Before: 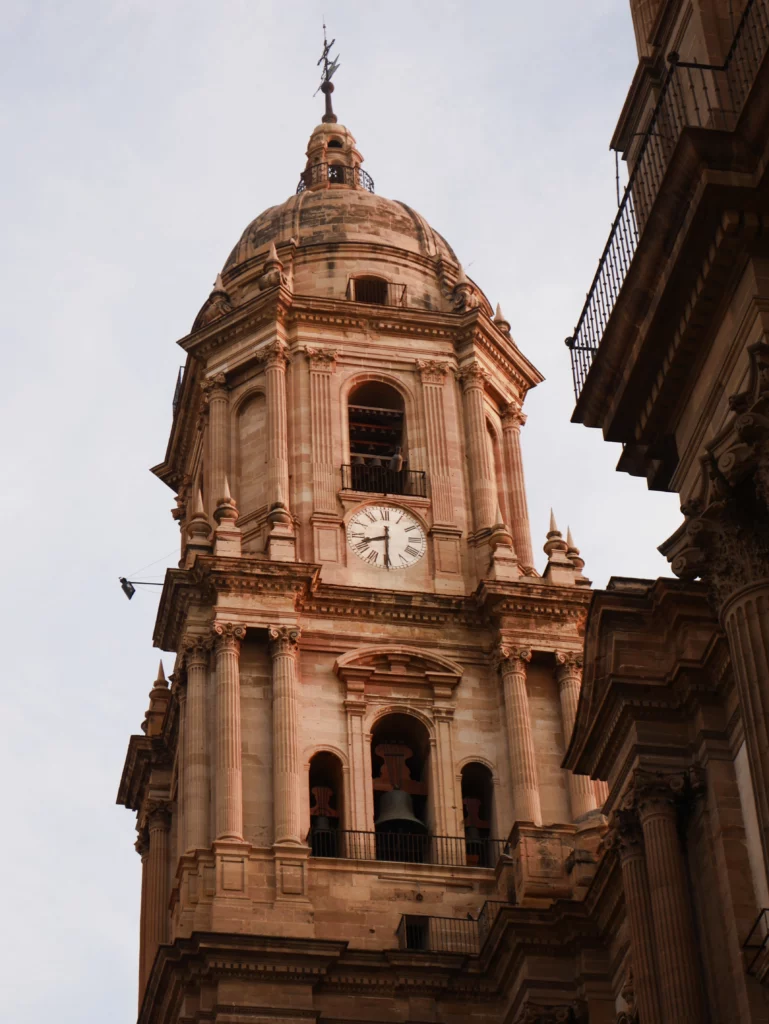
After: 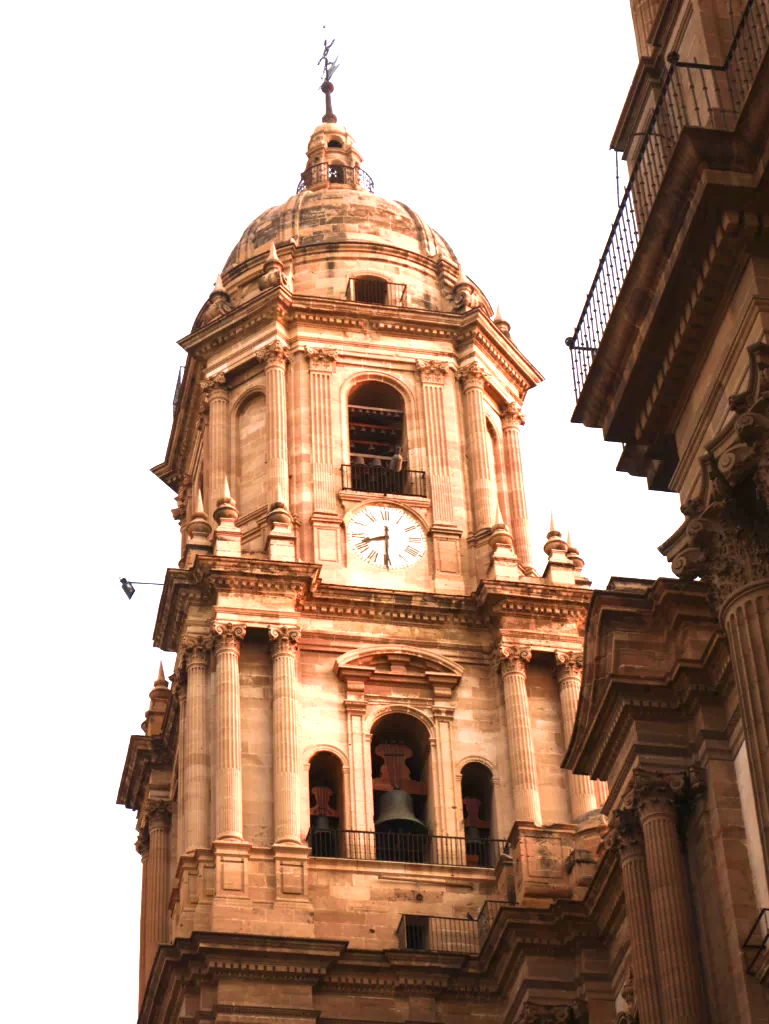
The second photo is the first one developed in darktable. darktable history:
velvia: on, module defaults
exposure: black level correction 0, exposure 1.45 EV, compensate exposure bias true, compensate highlight preservation false
